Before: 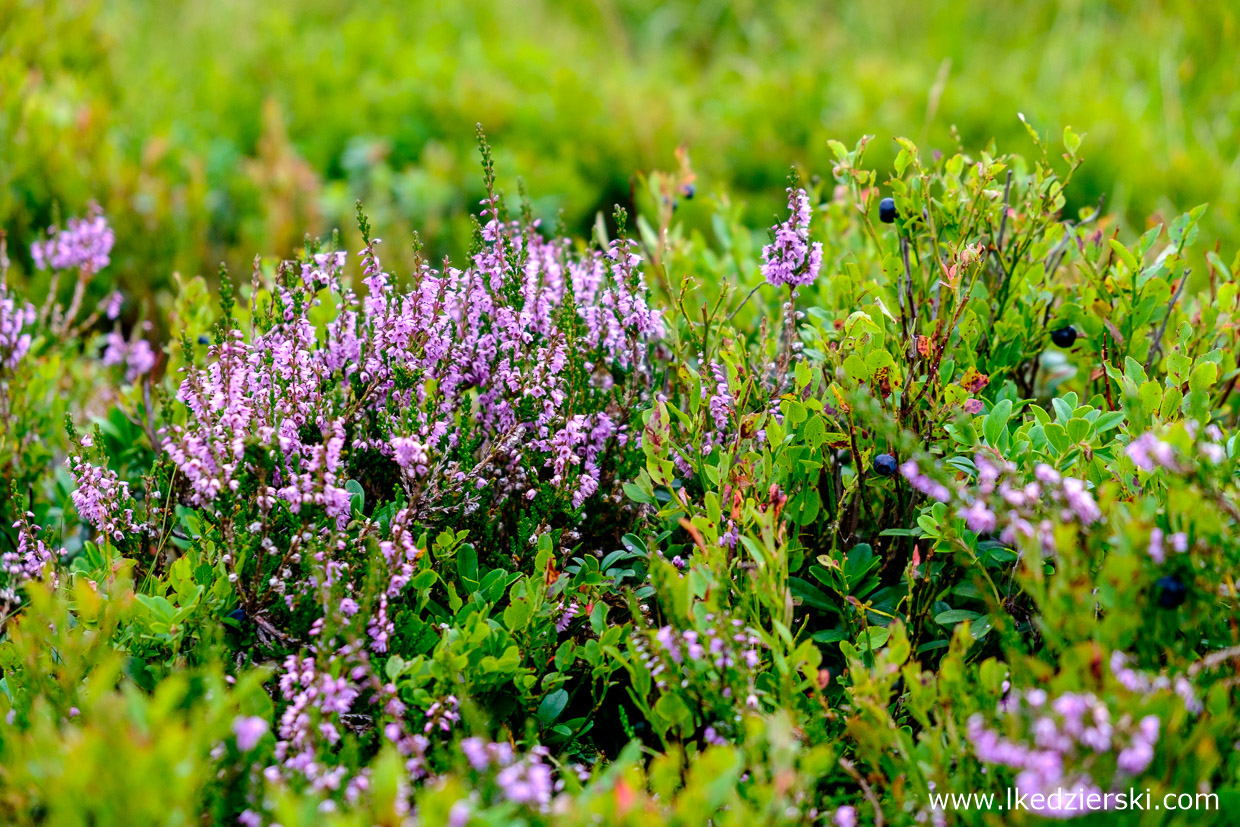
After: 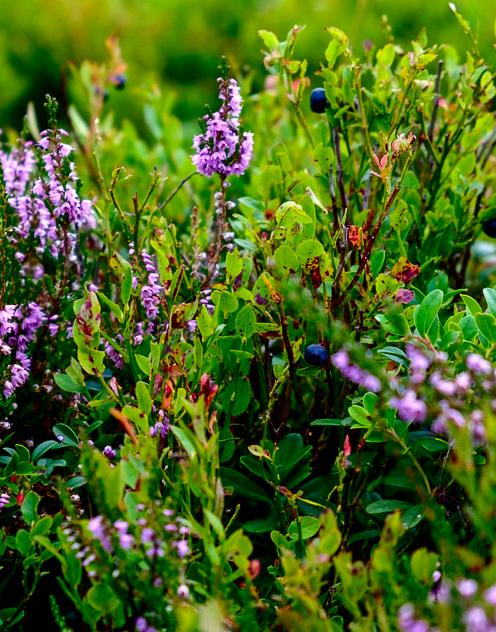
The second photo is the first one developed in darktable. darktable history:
crop: left 45.96%, top 13.379%, right 14.031%, bottom 10.129%
contrast brightness saturation: contrast 0.125, brightness -0.232, saturation 0.141
